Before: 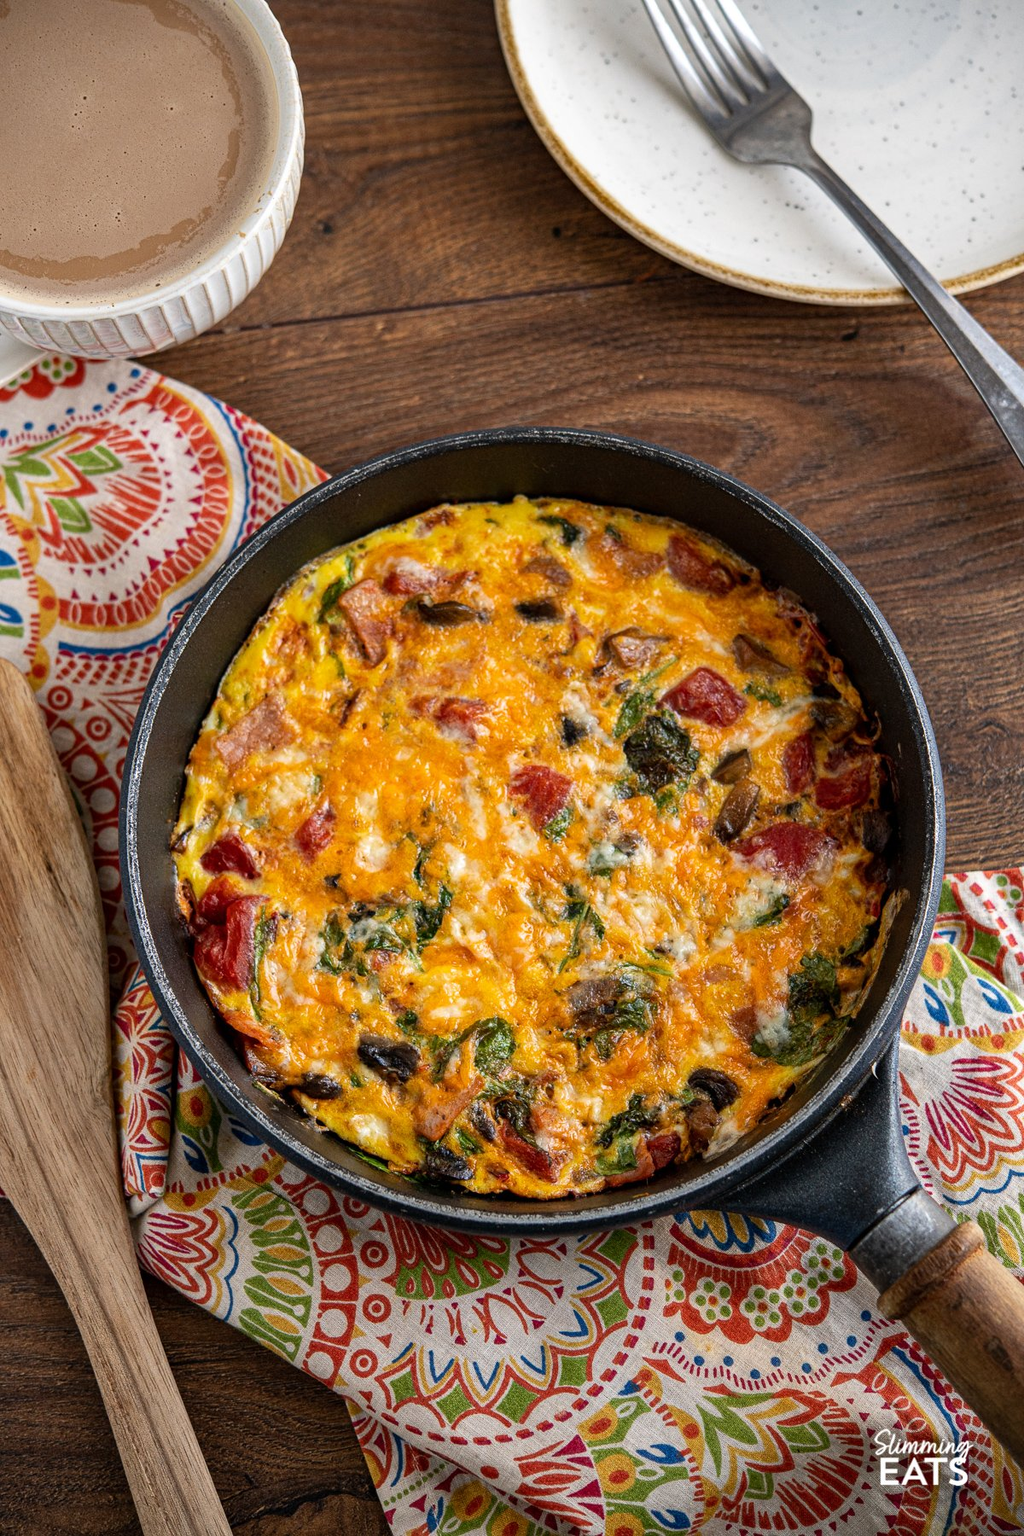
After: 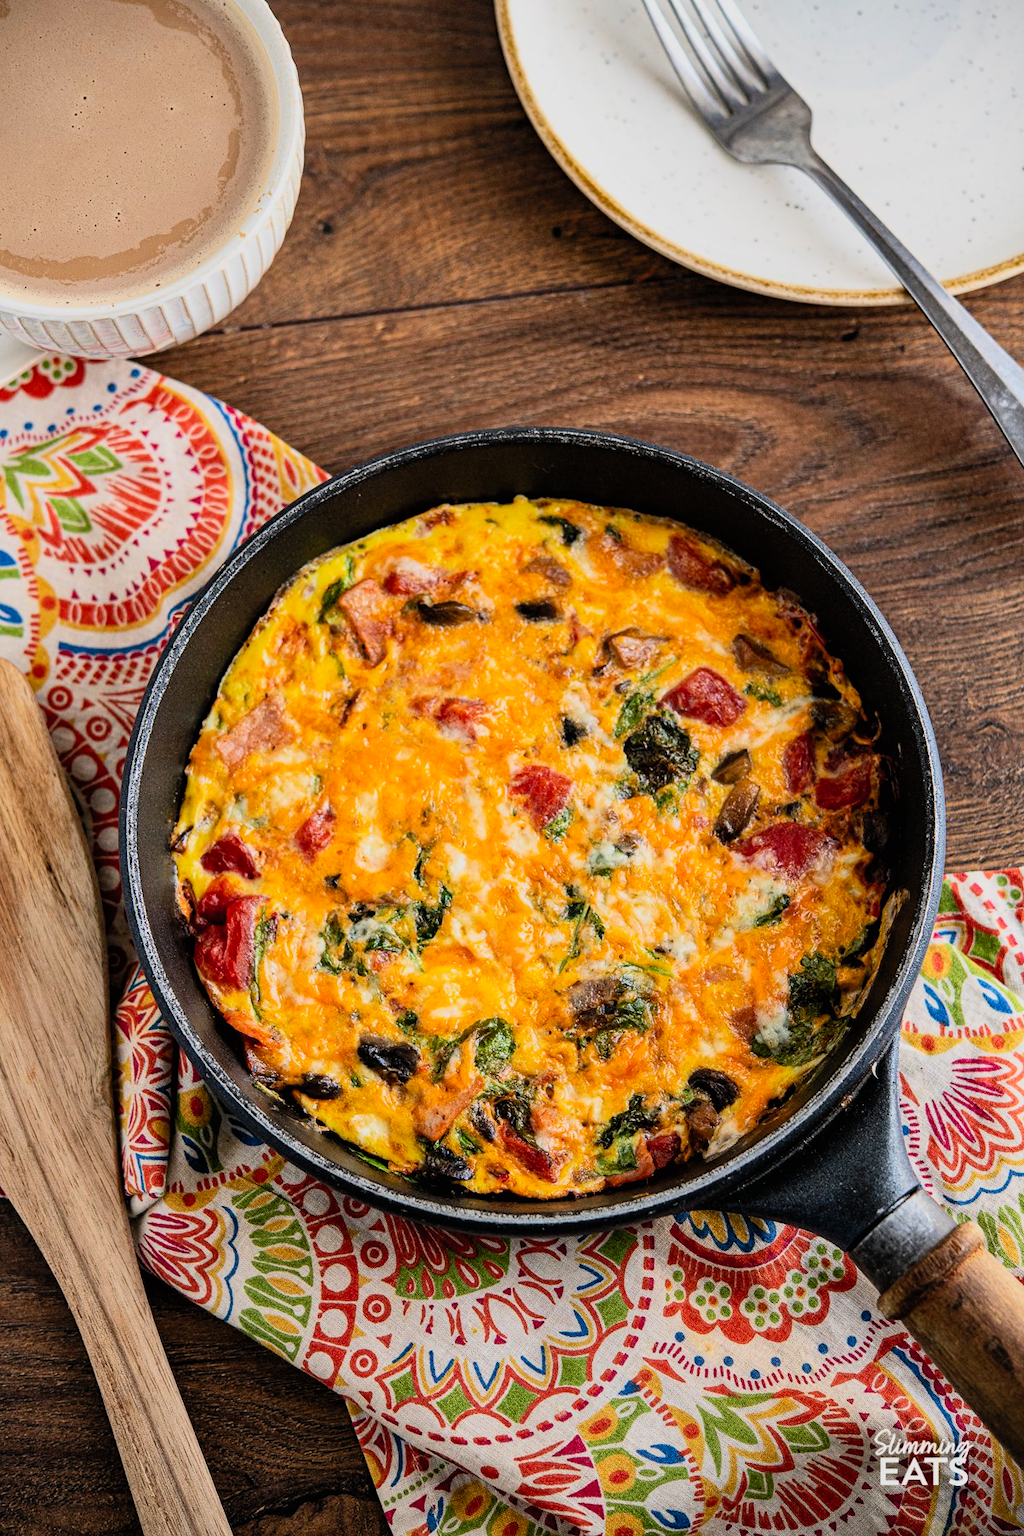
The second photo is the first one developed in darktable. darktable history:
contrast brightness saturation: contrast 0.2, brightness 0.16, saturation 0.22
filmic rgb: black relative exposure -7.15 EV, white relative exposure 5.36 EV, hardness 3.02, color science v6 (2022)
